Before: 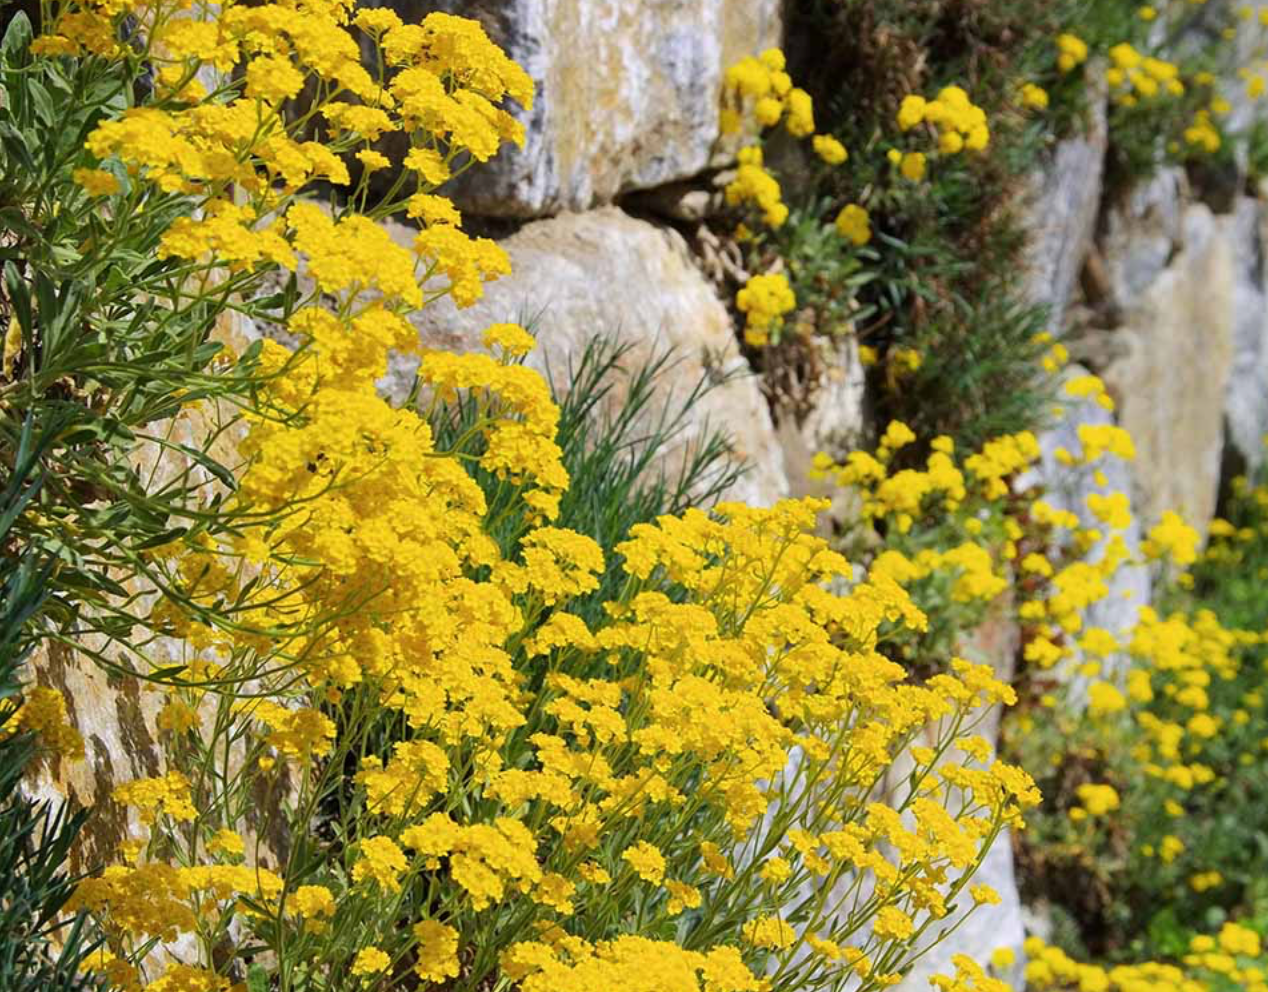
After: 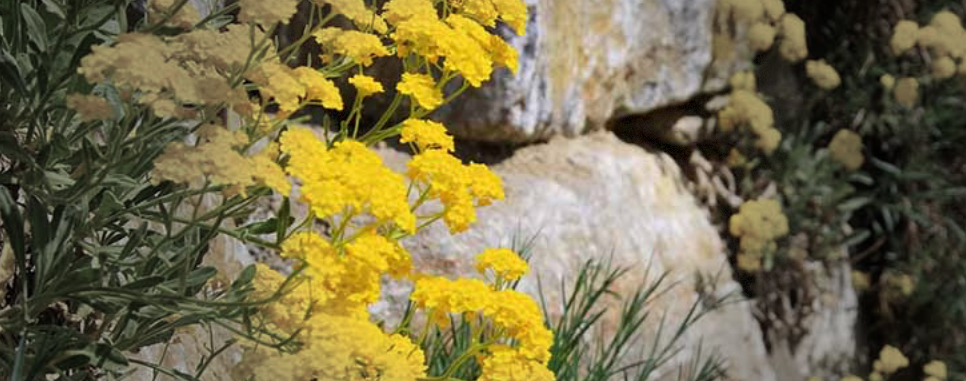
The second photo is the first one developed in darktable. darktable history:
vignetting: fall-off start 30.77%, fall-off radius 34.01%, dithering 8-bit output, unbound false
crop: left 0.578%, top 7.647%, right 23.219%, bottom 53.892%
